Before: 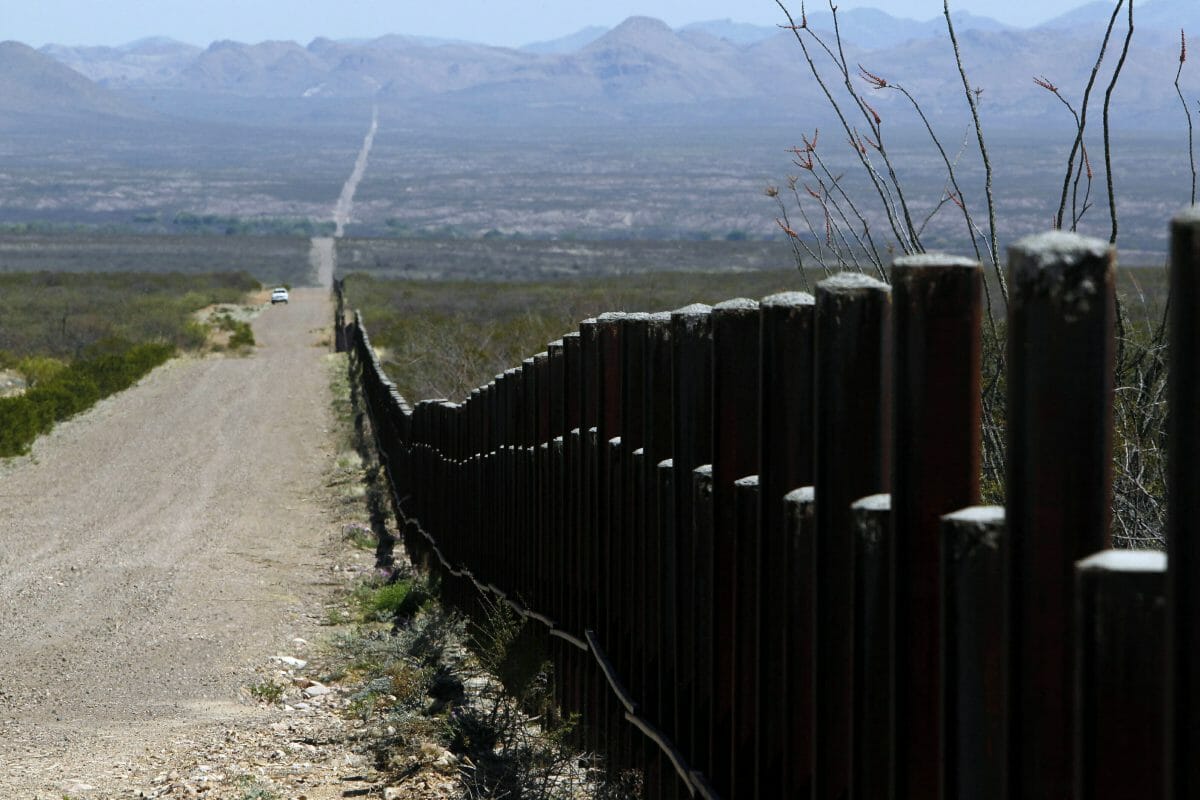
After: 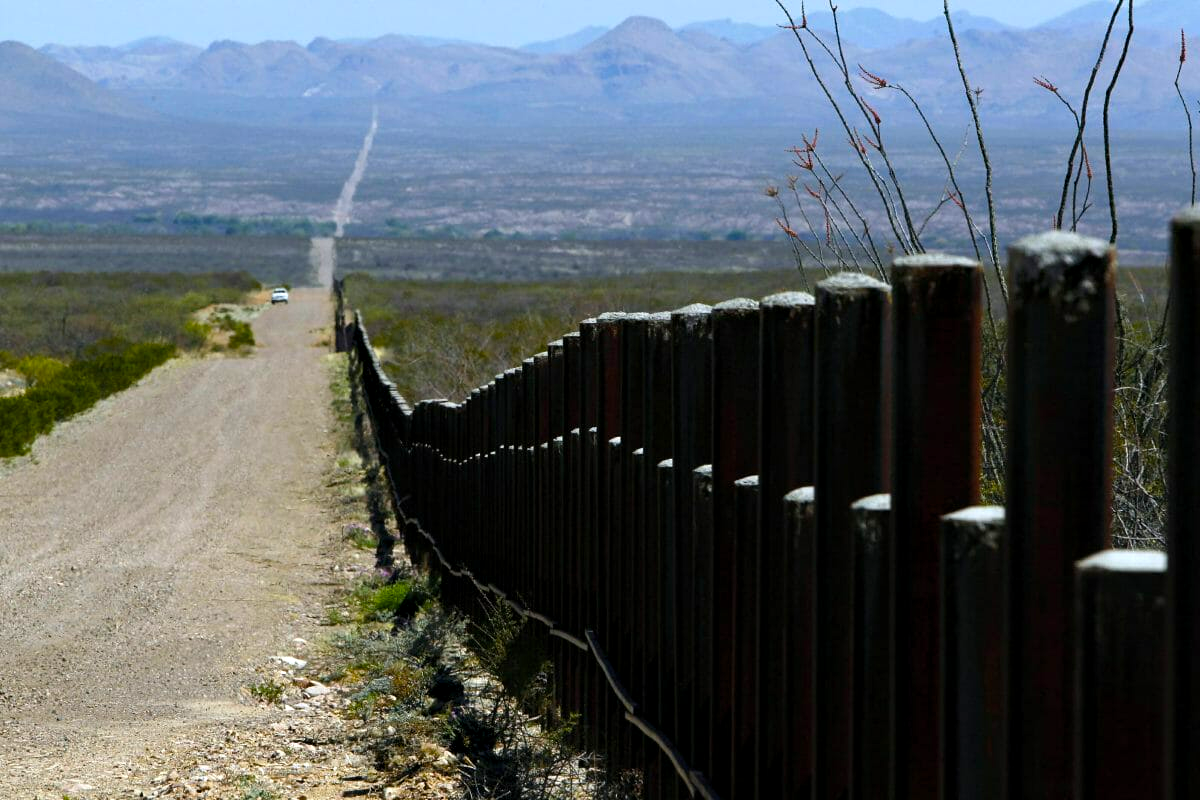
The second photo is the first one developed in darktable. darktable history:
color balance rgb: linear chroma grading › global chroma 15%, perceptual saturation grading › global saturation 30%
contrast equalizer: octaves 7, y [[0.6 ×6], [0.55 ×6], [0 ×6], [0 ×6], [0 ×6]], mix 0.3
tone equalizer: on, module defaults
